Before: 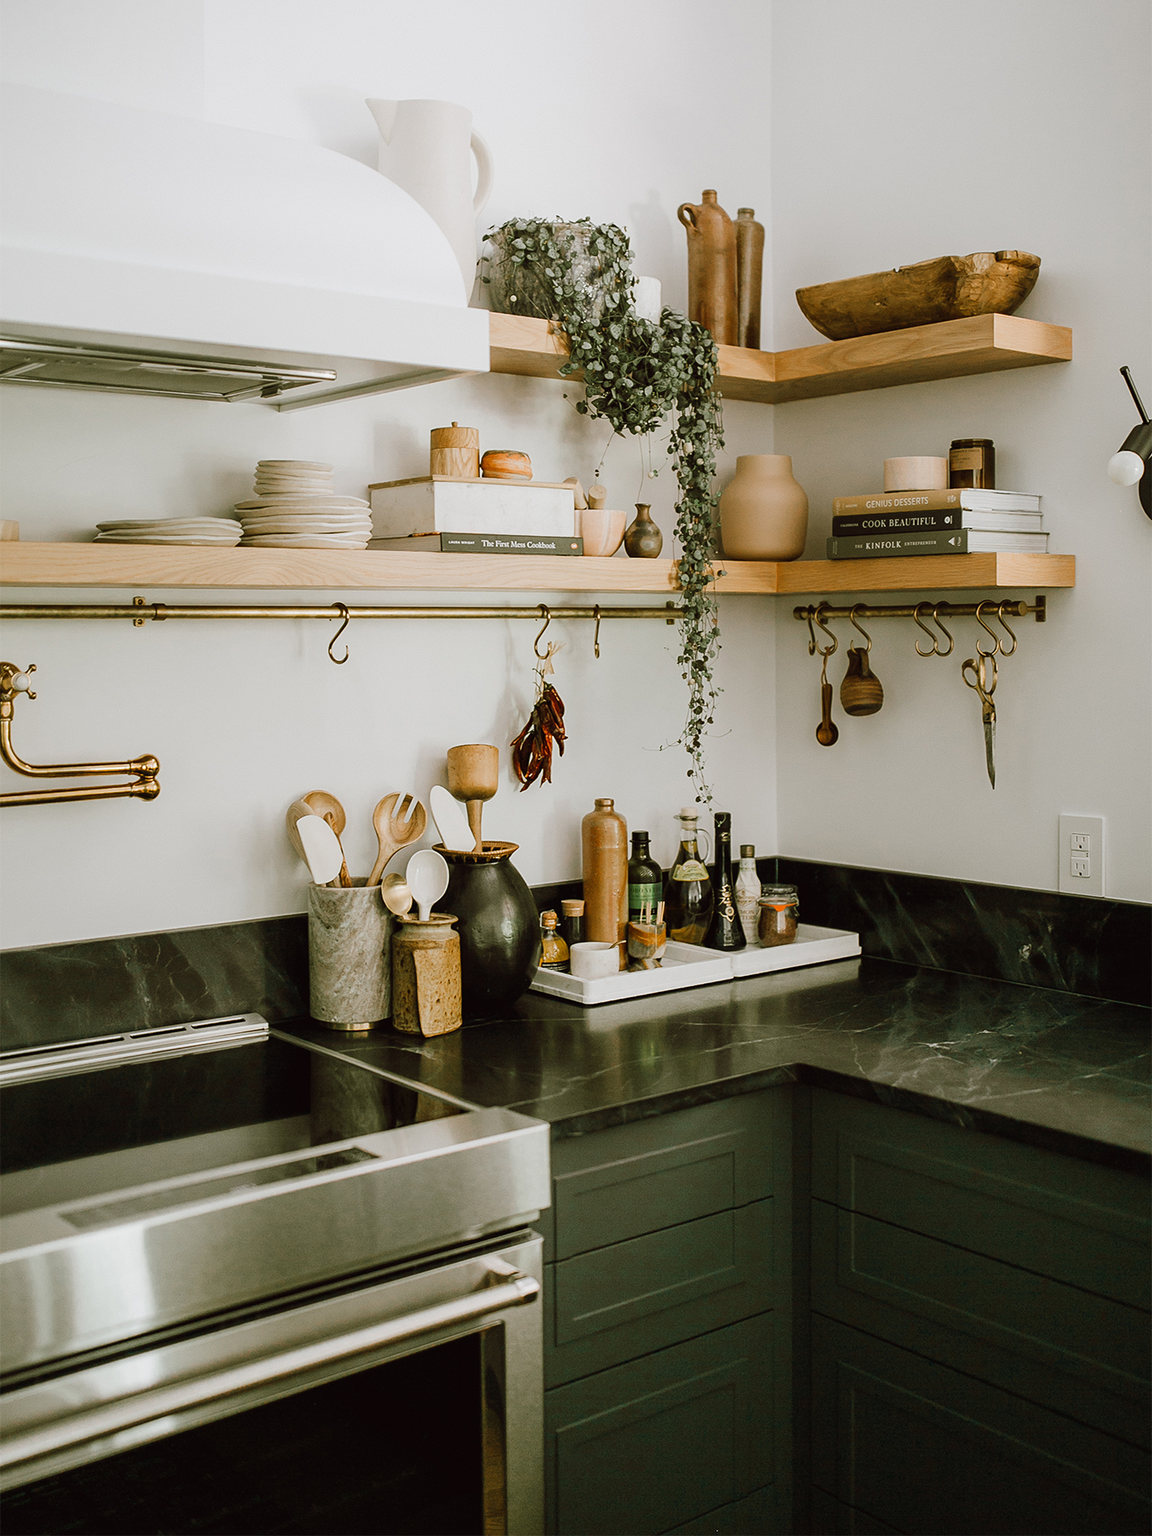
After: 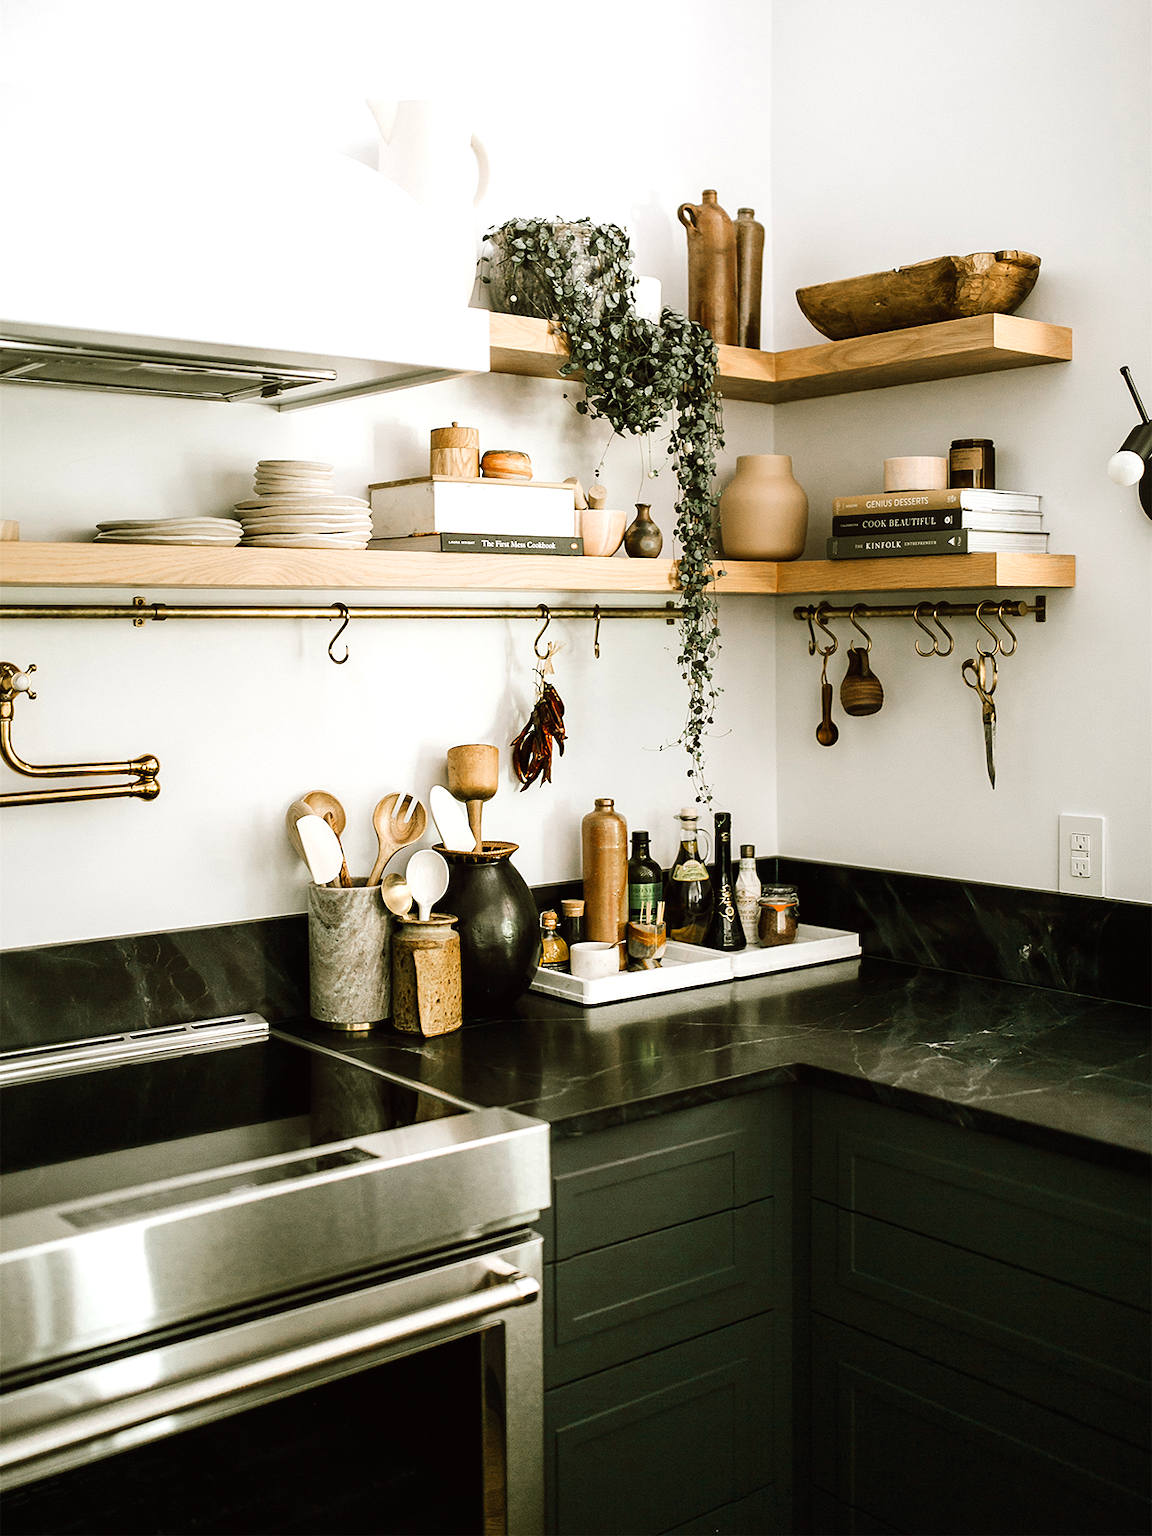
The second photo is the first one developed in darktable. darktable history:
tone equalizer: -8 EV -0.739 EV, -7 EV -0.706 EV, -6 EV -0.624 EV, -5 EV -0.37 EV, -3 EV 0.391 EV, -2 EV 0.6 EV, -1 EV 0.693 EV, +0 EV 0.72 EV, edges refinement/feathering 500, mask exposure compensation -1.57 EV, preserve details no
